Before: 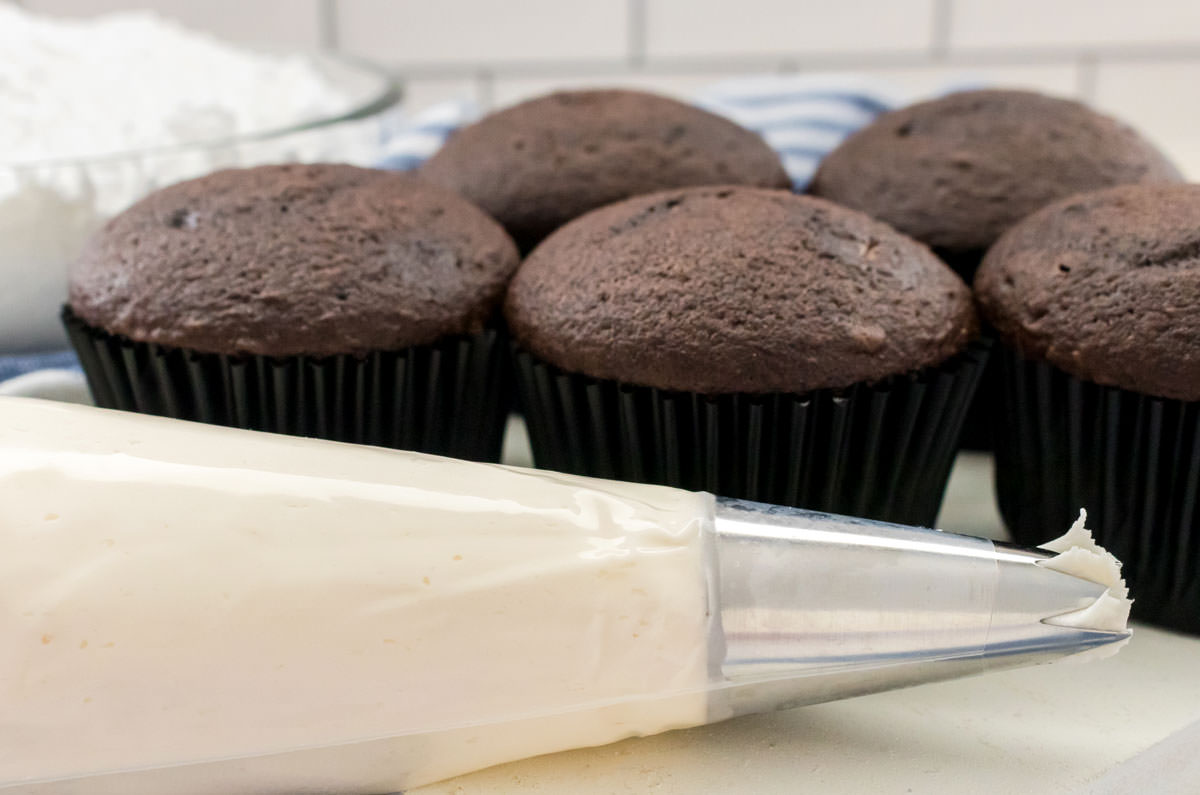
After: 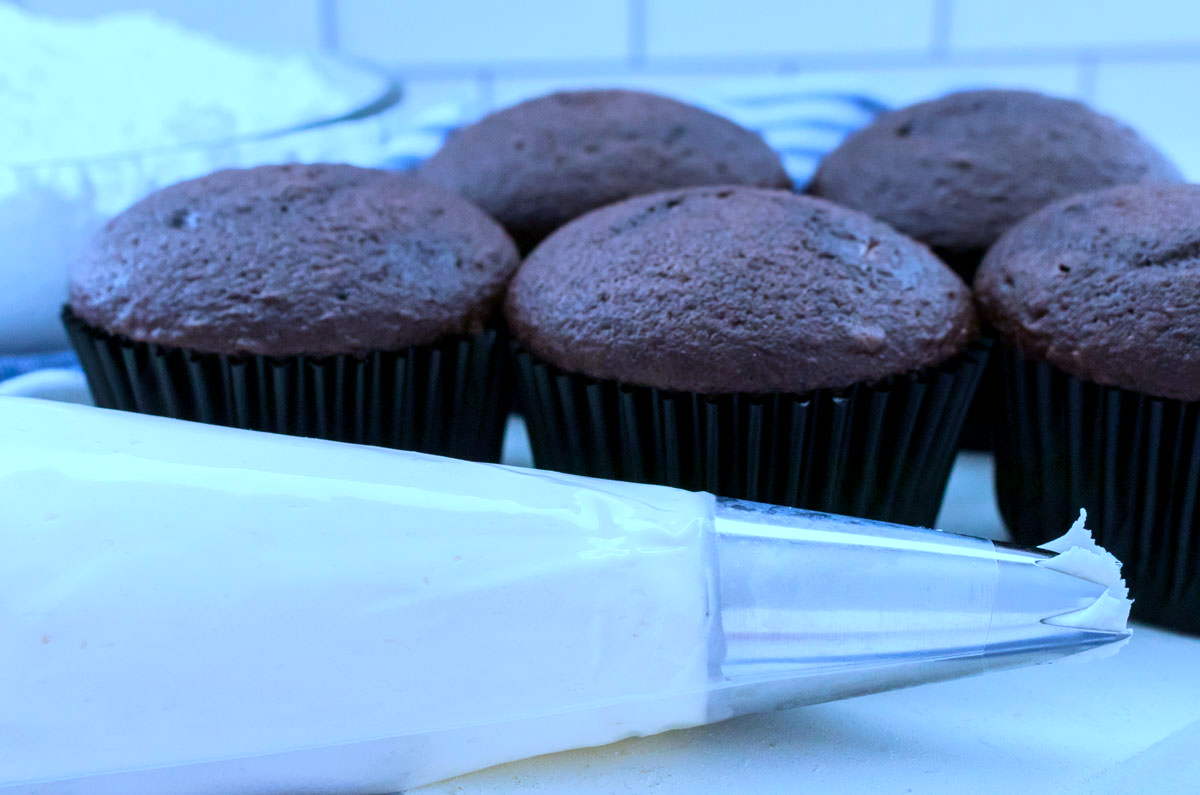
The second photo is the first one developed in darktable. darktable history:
velvia: on, module defaults
color calibration: illuminant as shot in camera, x 0.442, y 0.413, temperature 2903.13 K
